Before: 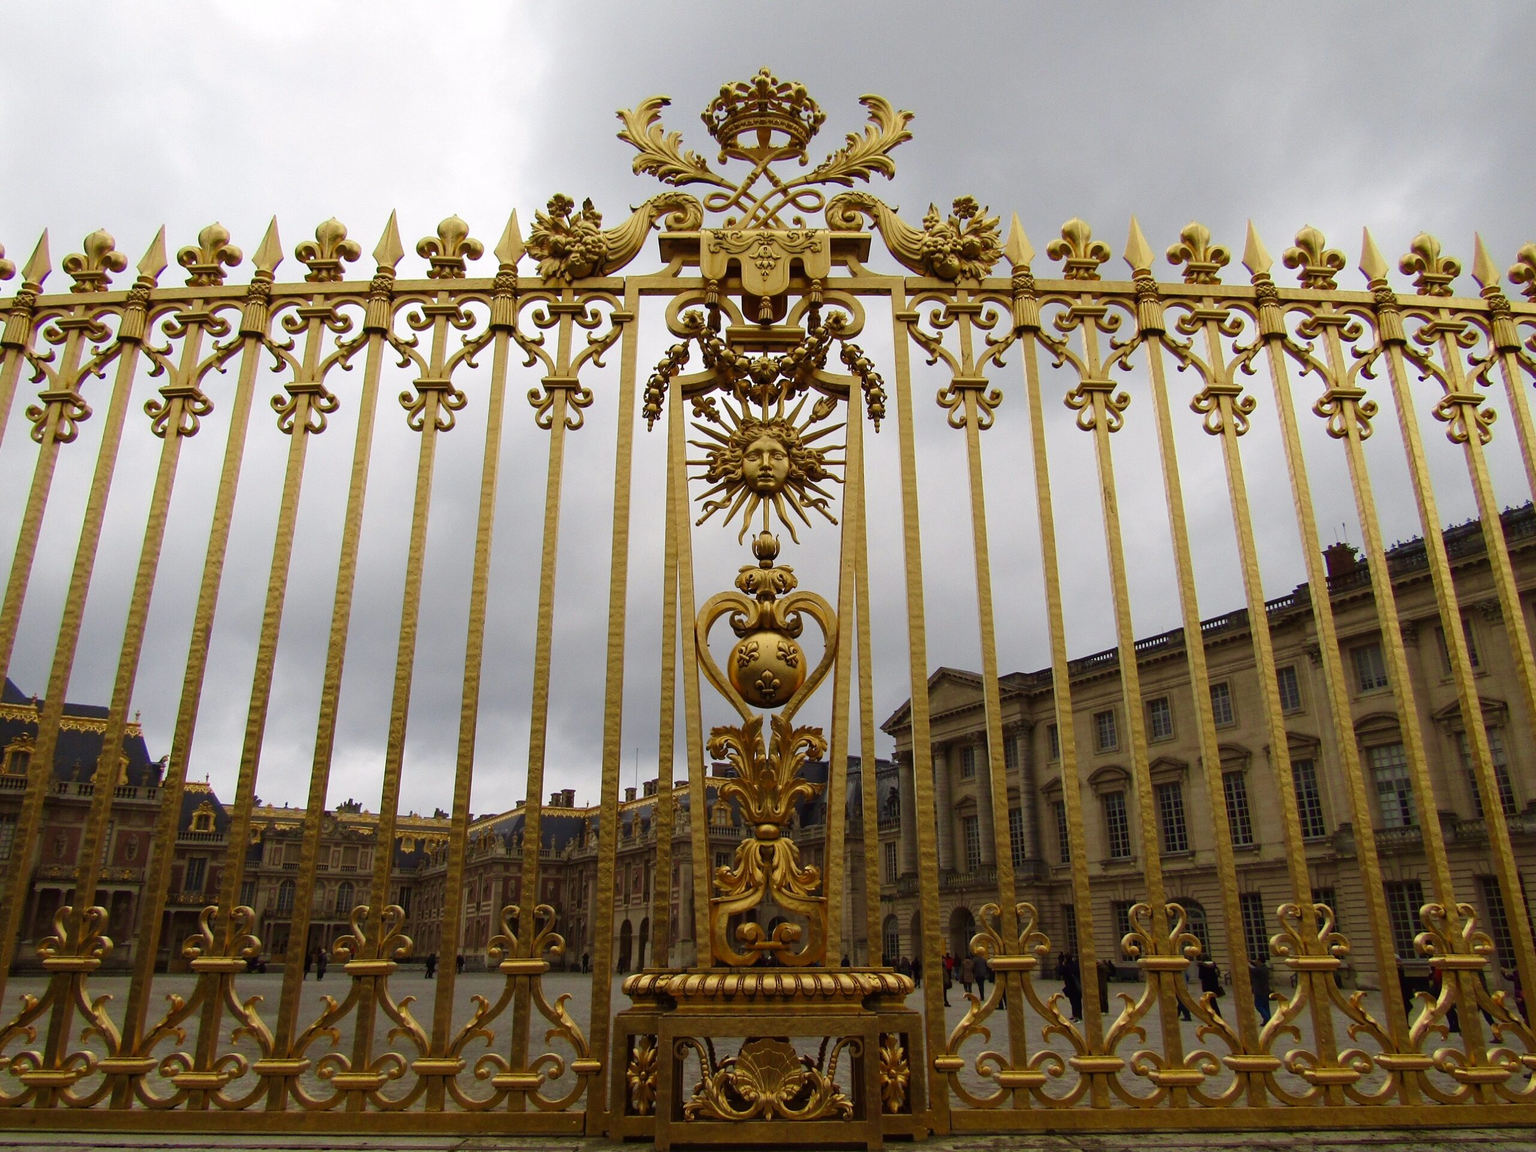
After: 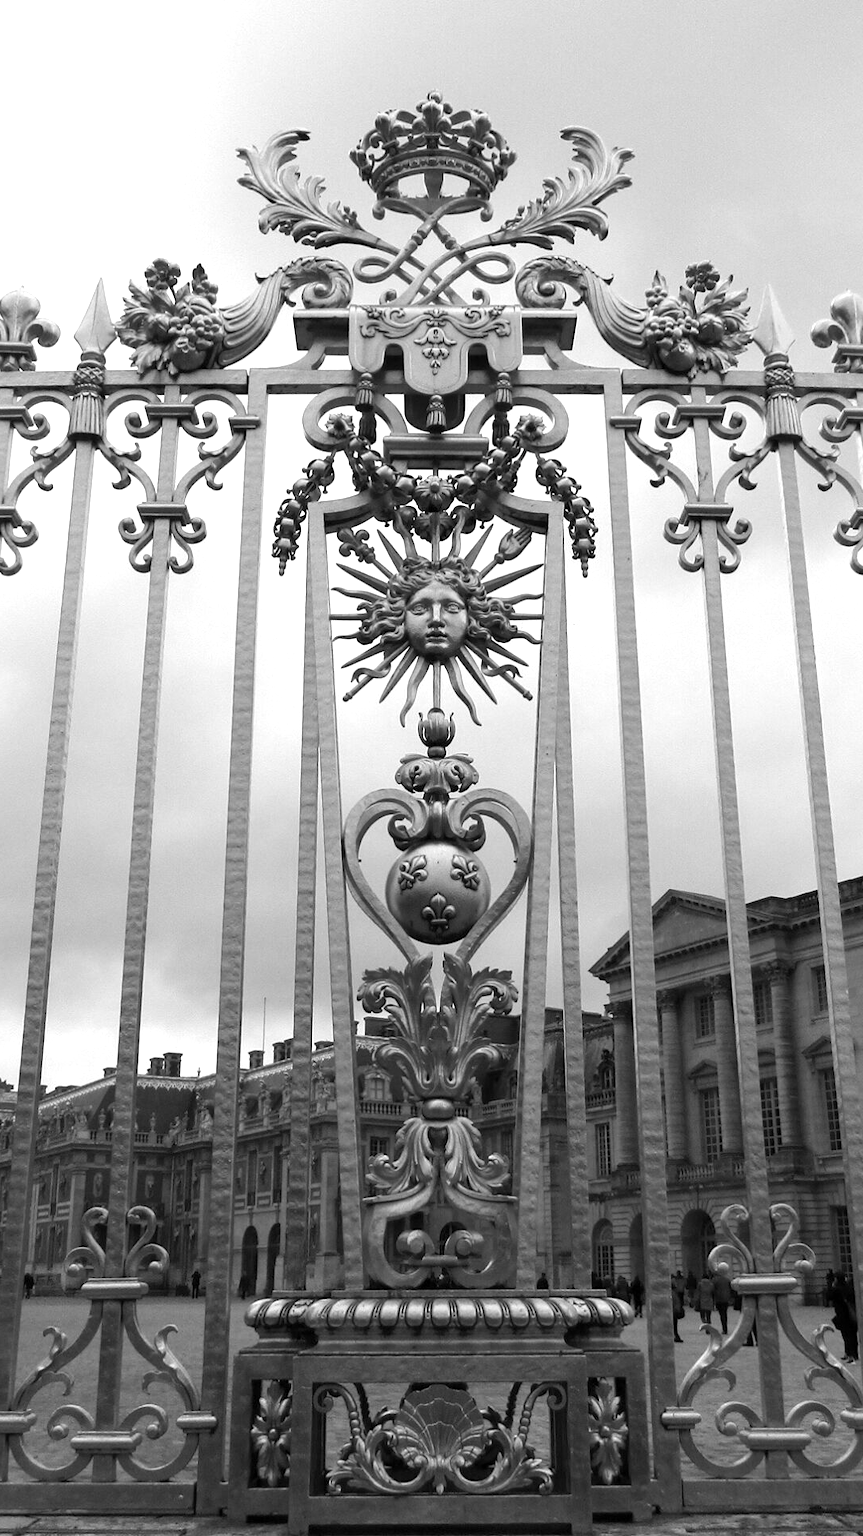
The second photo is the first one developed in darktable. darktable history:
tone equalizer: on, module defaults
crop: left 28.583%, right 29.231%
monochrome: on, module defaults
exposure: black level correction 0.001, exposure 0.675 EV, compensate highlight preservation false
